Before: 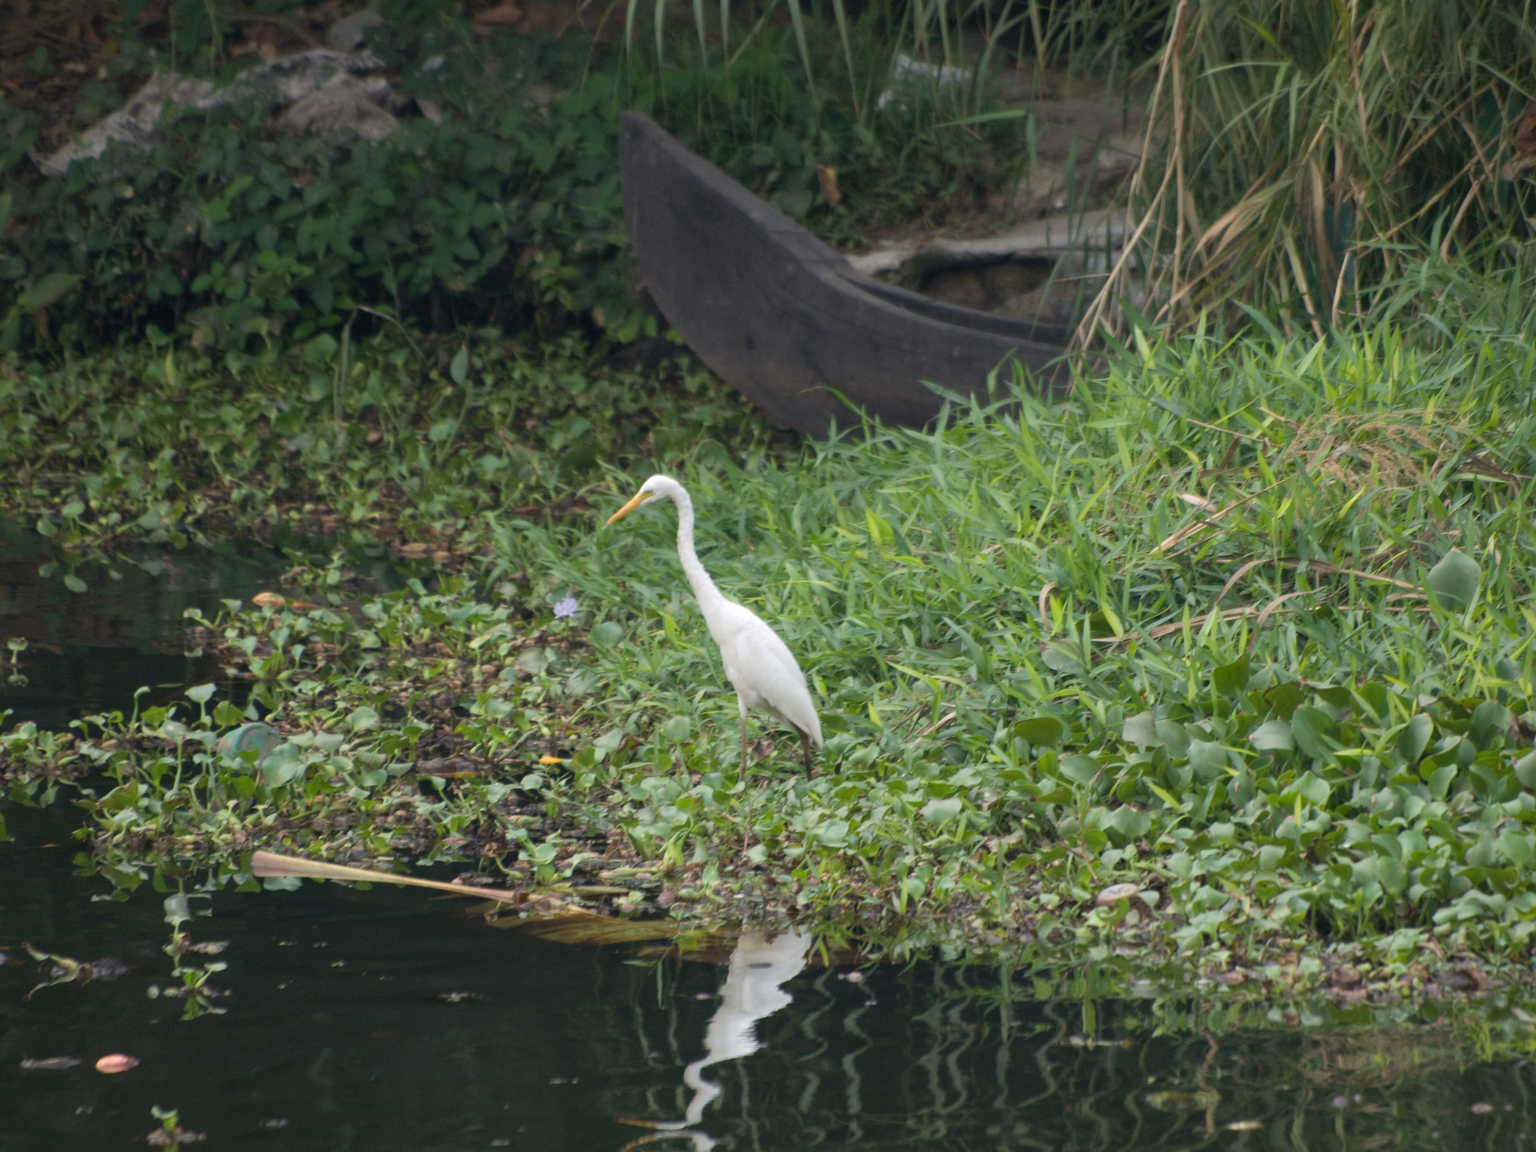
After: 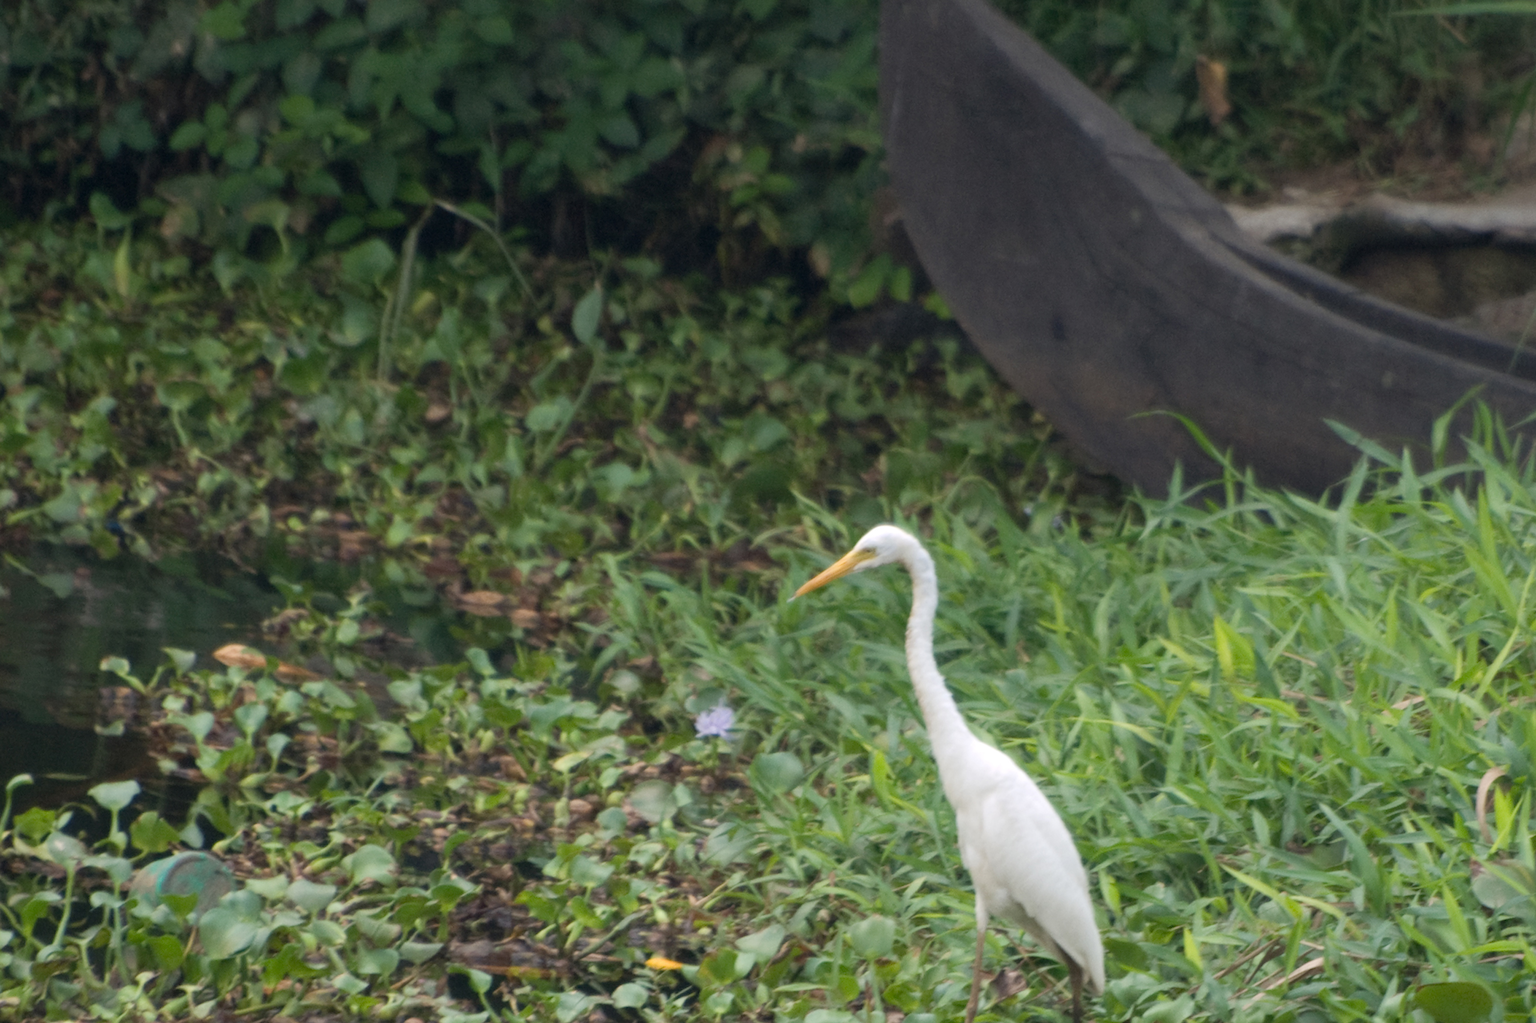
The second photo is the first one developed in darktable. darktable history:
crop and rotate: angle -6.27°, left 2%, top 6.783%, right 27.466%, bottom 30.575%
